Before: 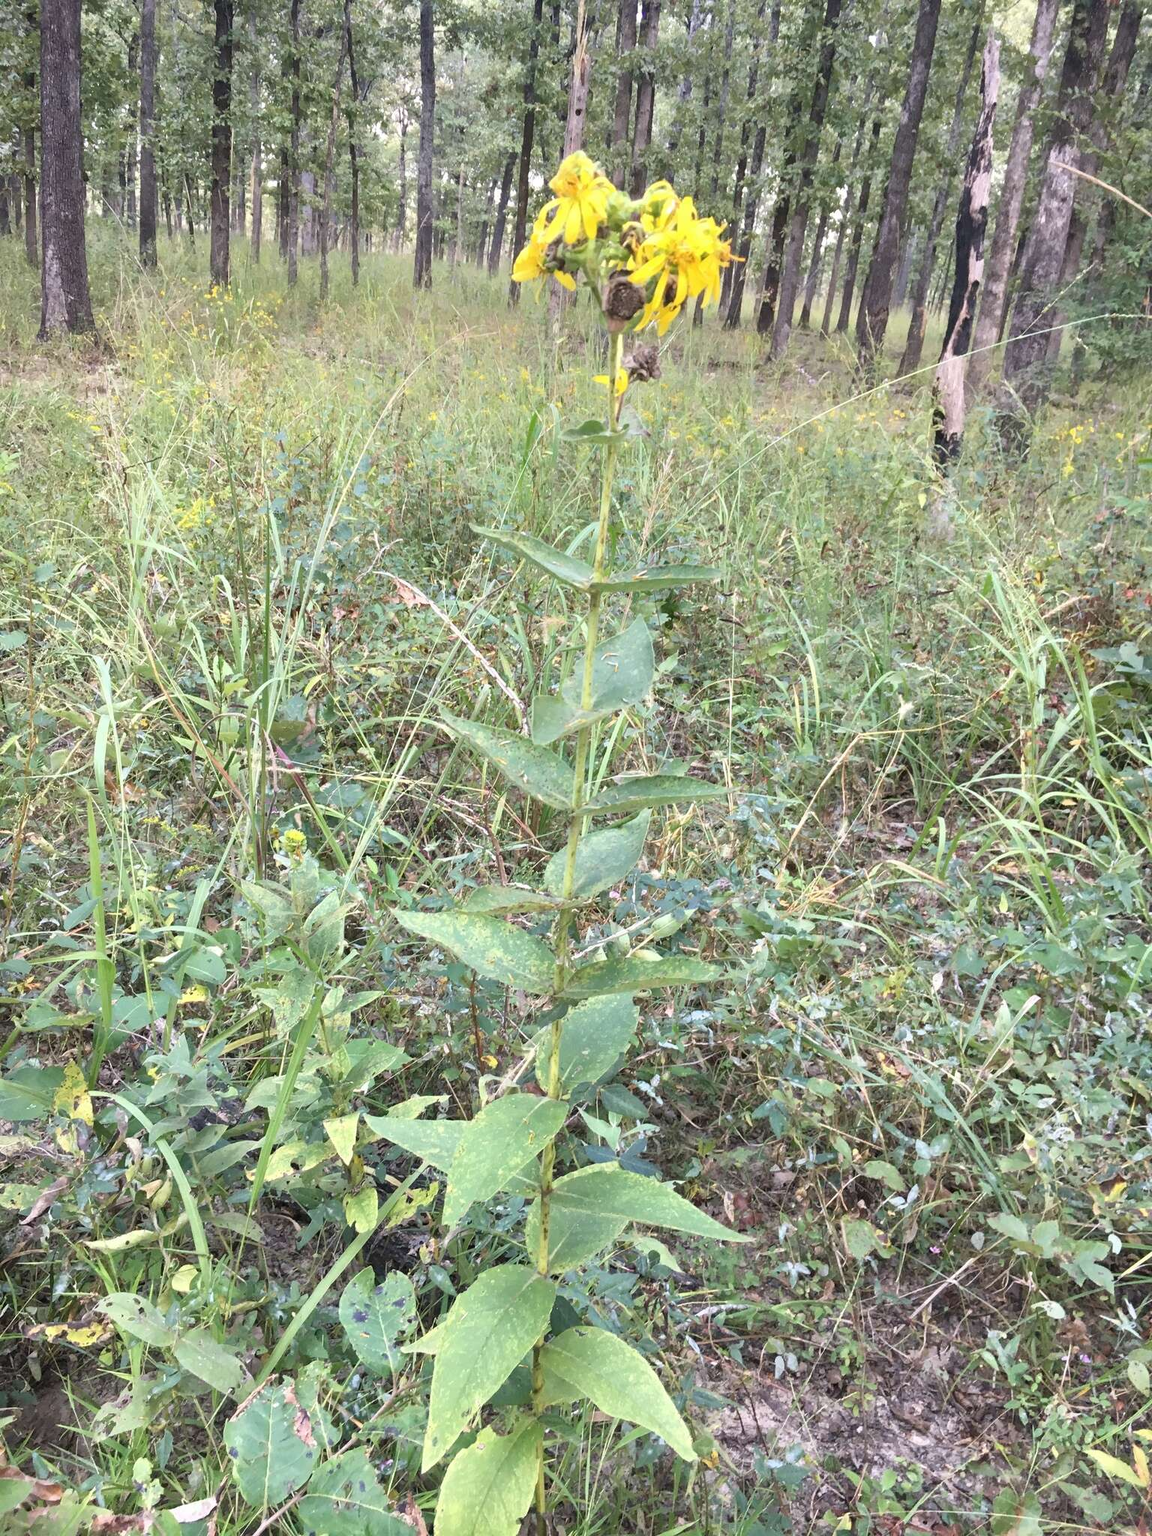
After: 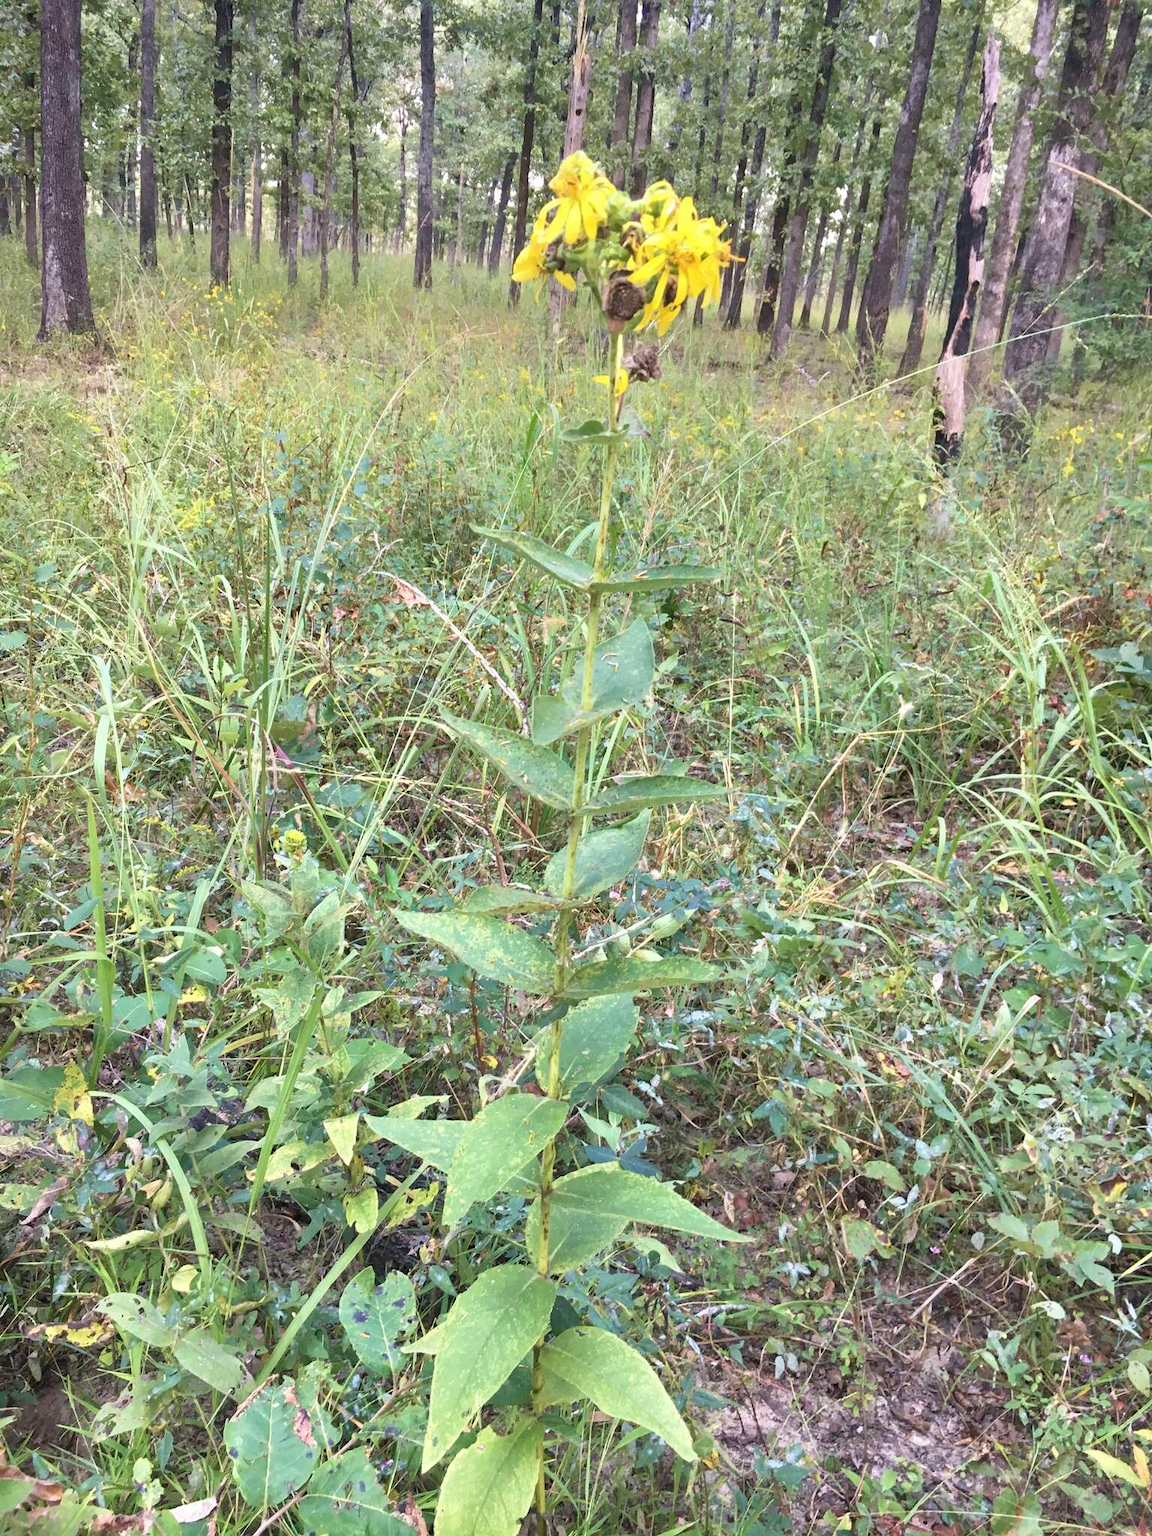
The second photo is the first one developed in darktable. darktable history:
shadows and highlights: shadows 37.1, highlights -27.13, soften with gaussian
velvia: on, module defaults
